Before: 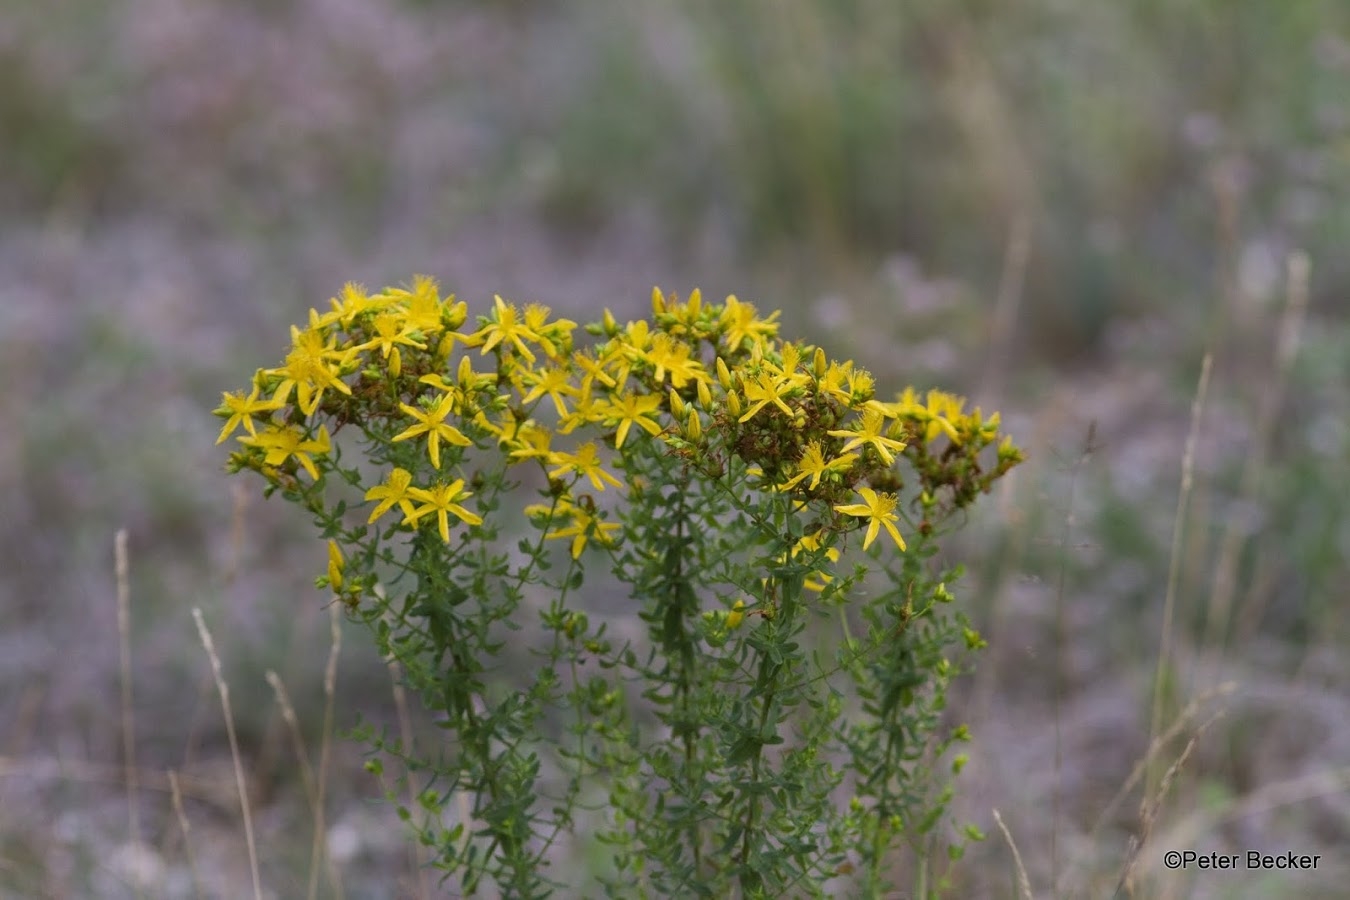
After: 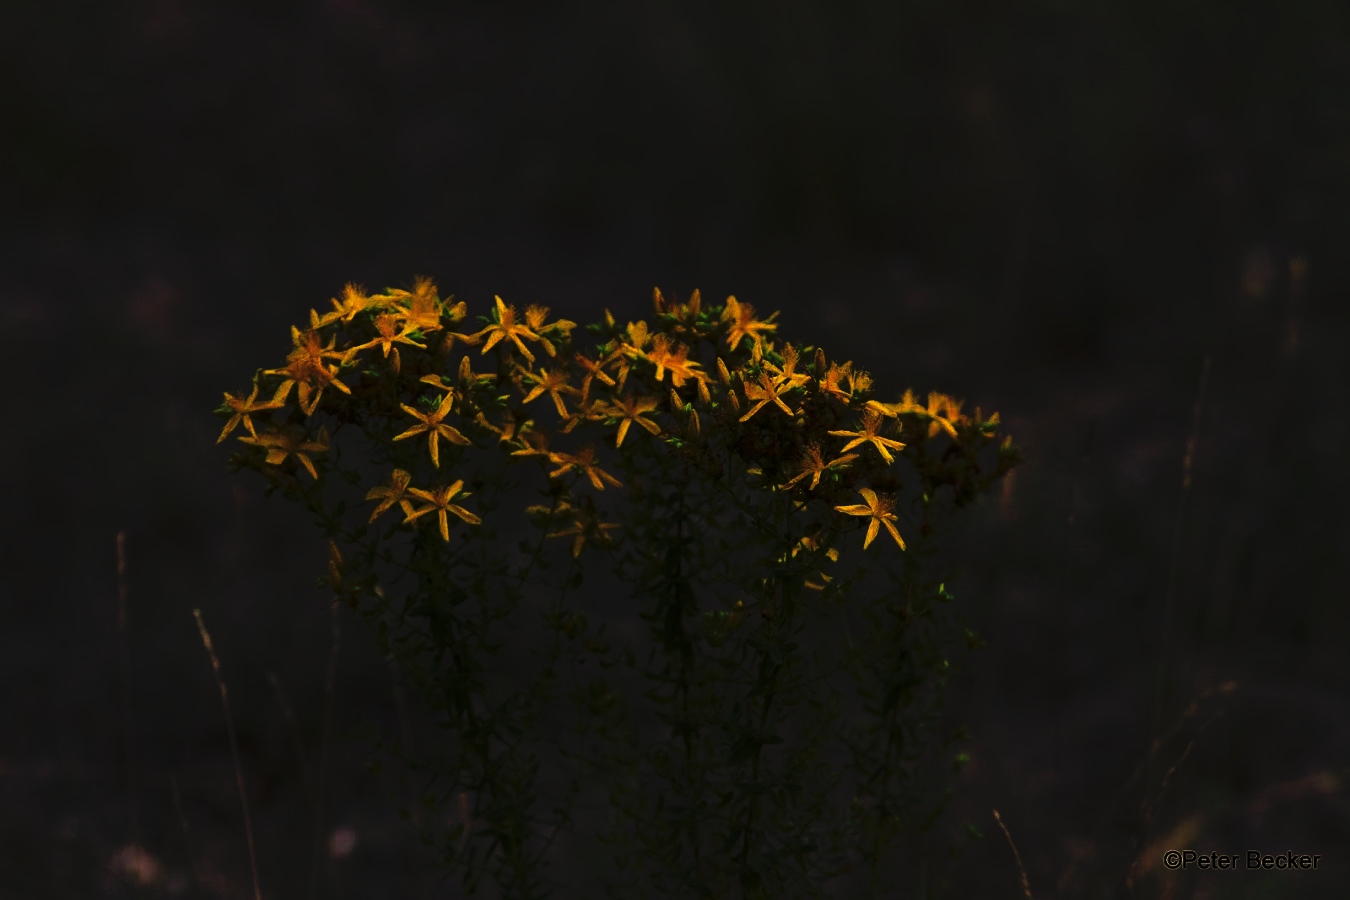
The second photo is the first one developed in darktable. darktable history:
tone curve: curves: ch0 [(0, 0) (0.003, 0.032) (0.53, 0.368) (0.901, 0.866) (1, 1)]
contrast brightness saturation: contrast 0.15, brightness -0.01, saturation 0.1
base curve: curves: ch0 [(0, 0) (0.472, 0.455) (1, 1)]
white balance: red 1.029, blue 0.92
